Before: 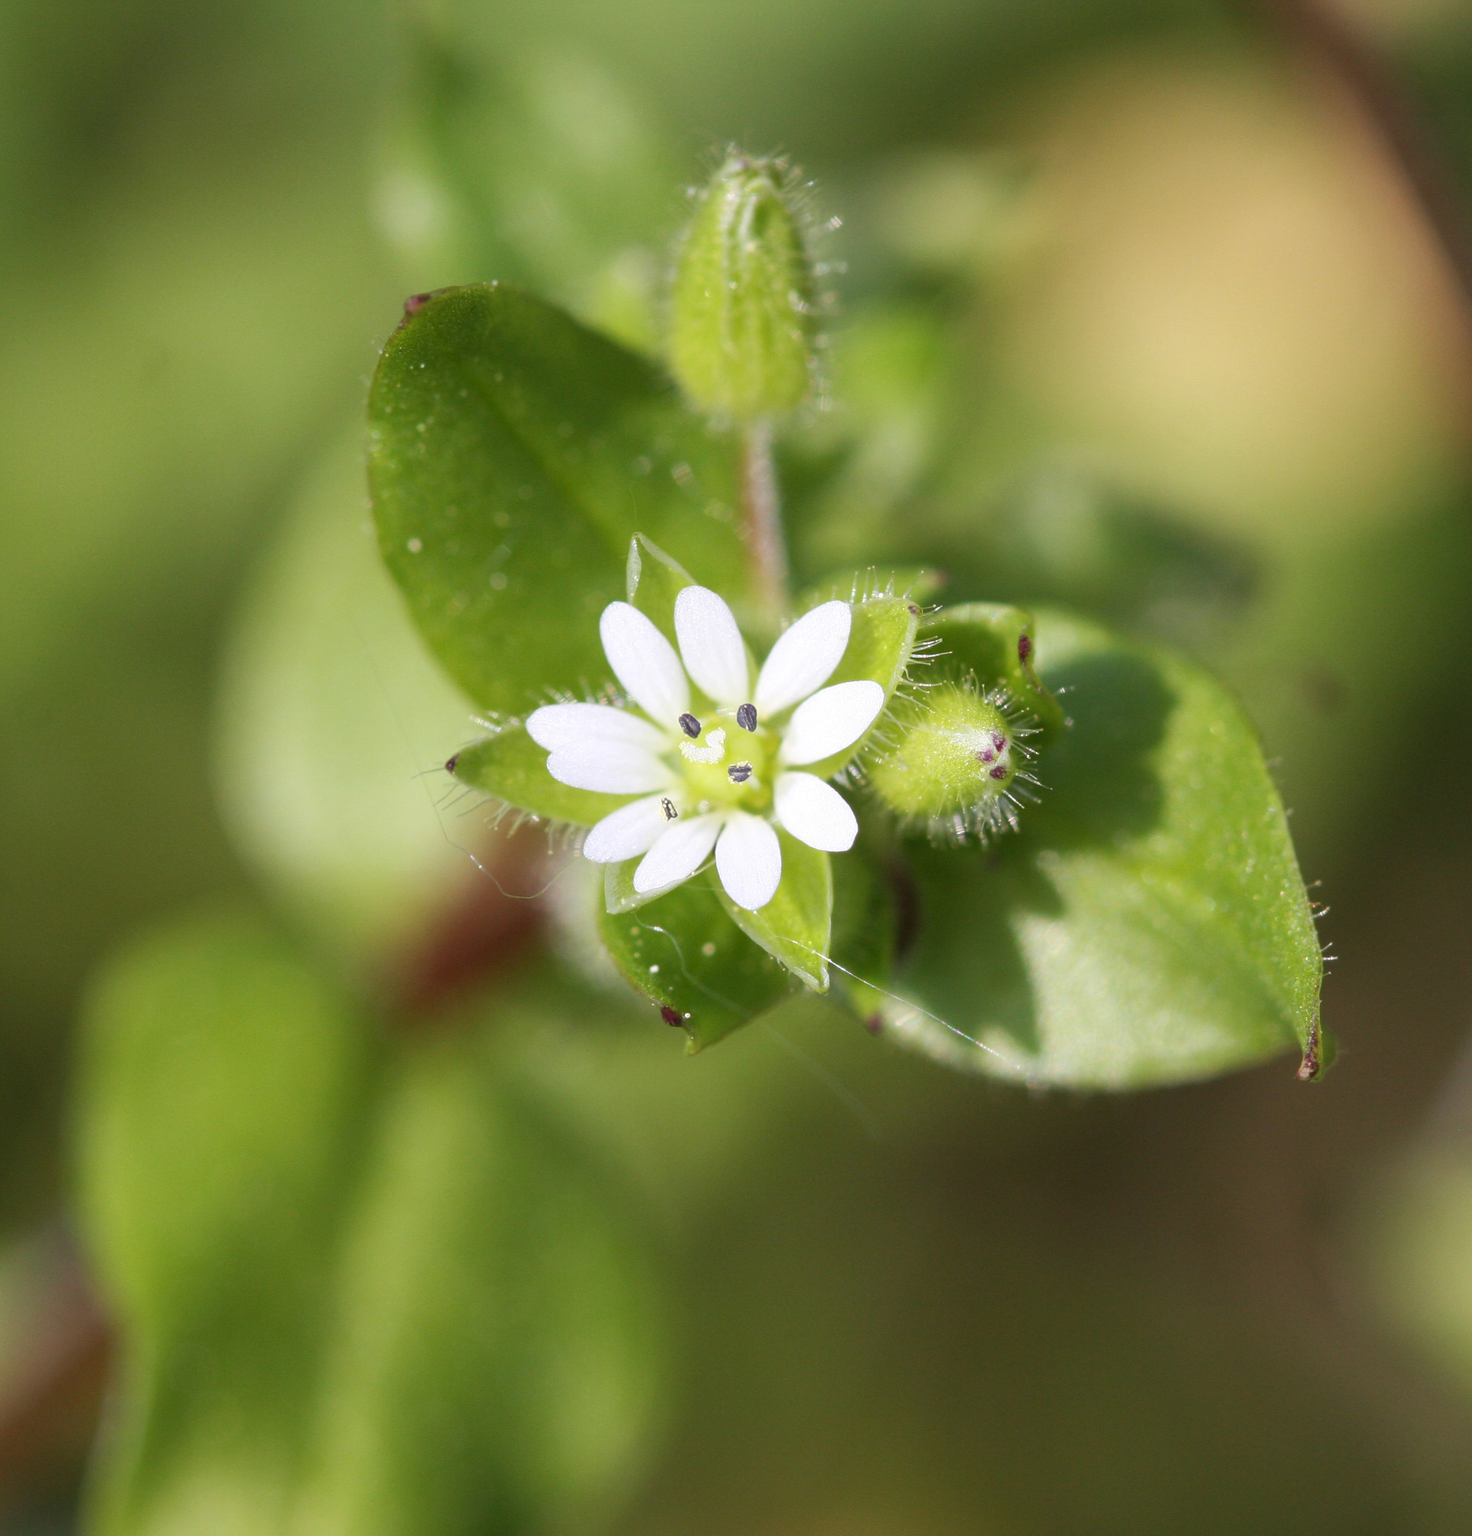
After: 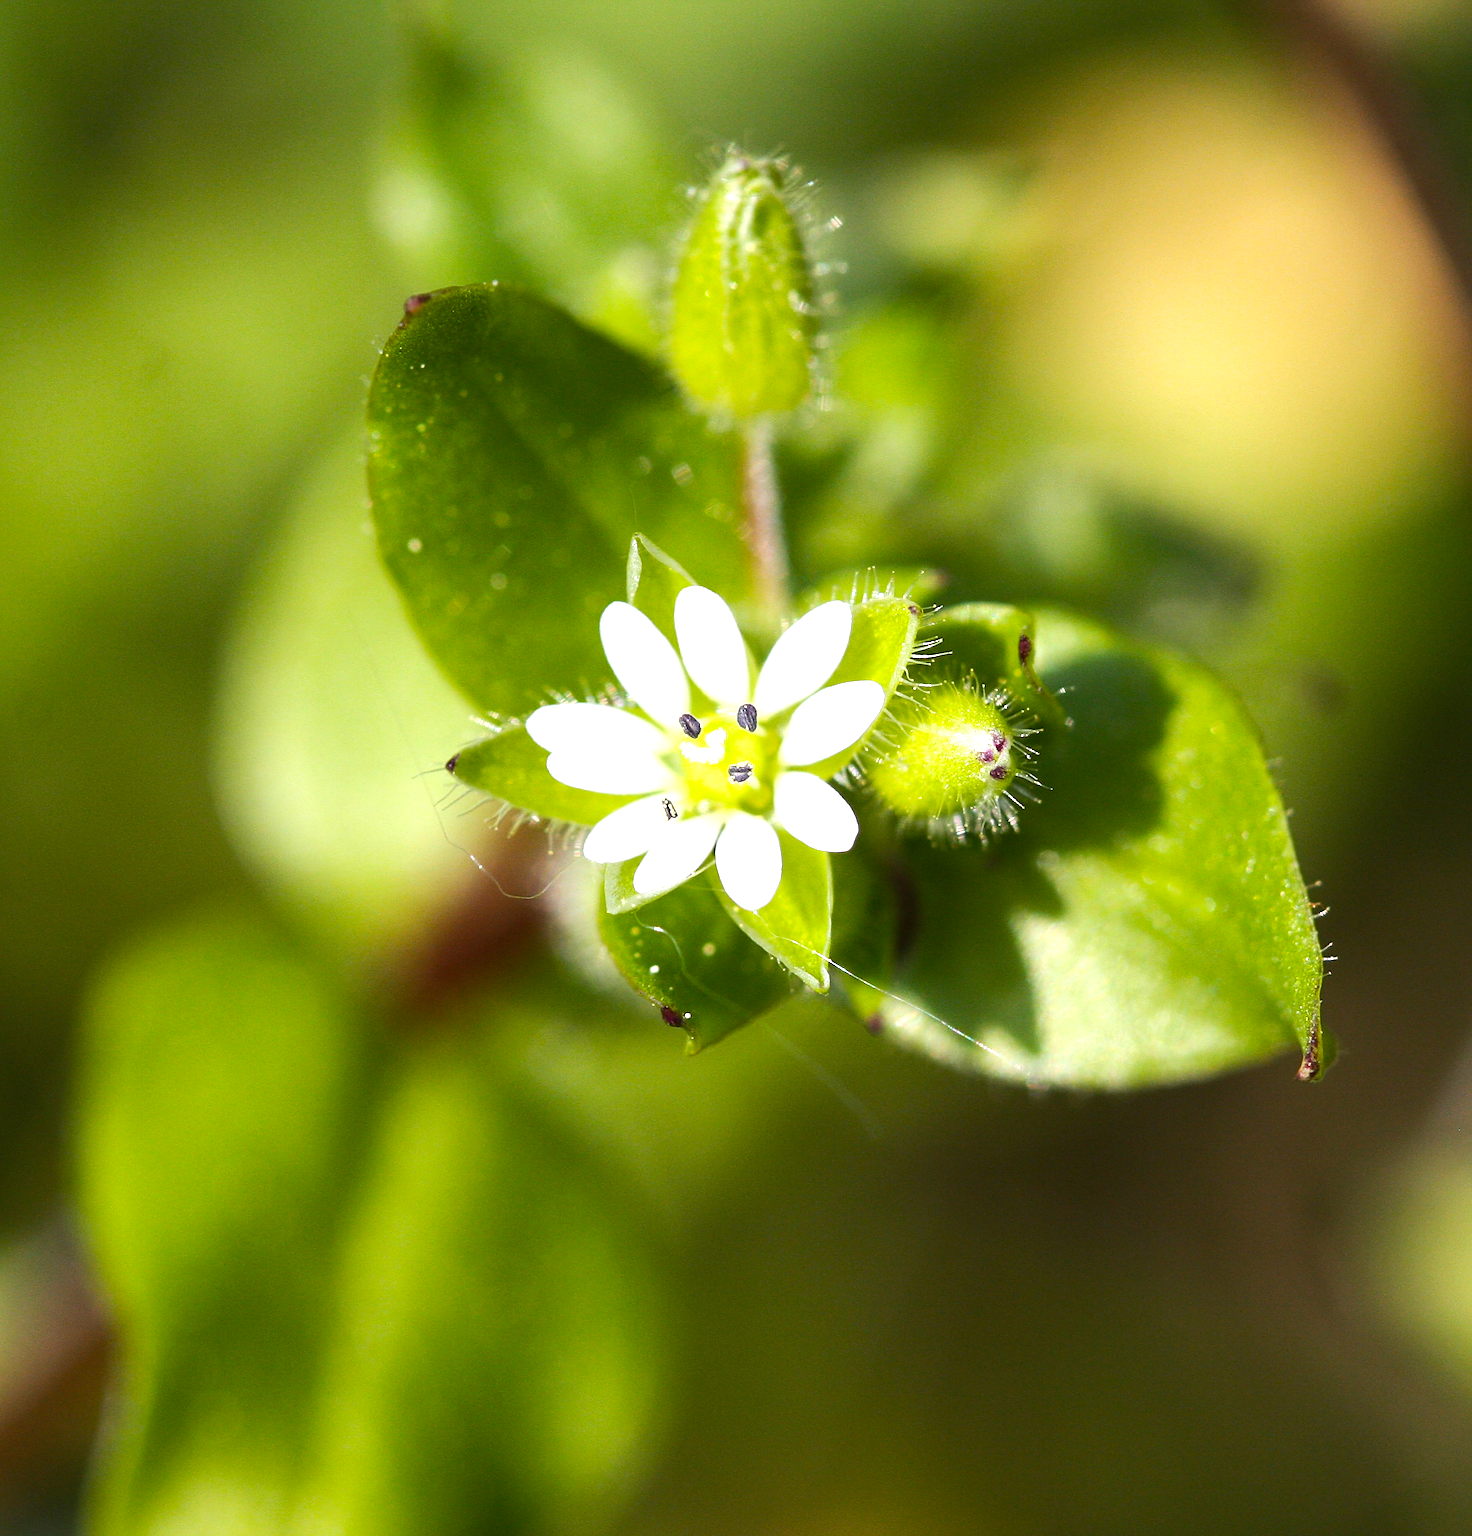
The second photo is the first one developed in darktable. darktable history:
tone equalizer: -8 EV -0.75 EV, -7 EV -0.7 EV, -6 EV -0.6 EV, -5 EV -0.4 EV, -3 EV 0.4 EV, -2 EV 0.6 EV, -1 EV 0.7 EV, +0 EV 0.75 EV, edges refinement/feathering 500, mask exposure compensation -1.57 EV, preserve details no
color balance rgb: perceptual saturation grading › global saturation 20%, global vibrance 20%
sharpen: on, module defaults
